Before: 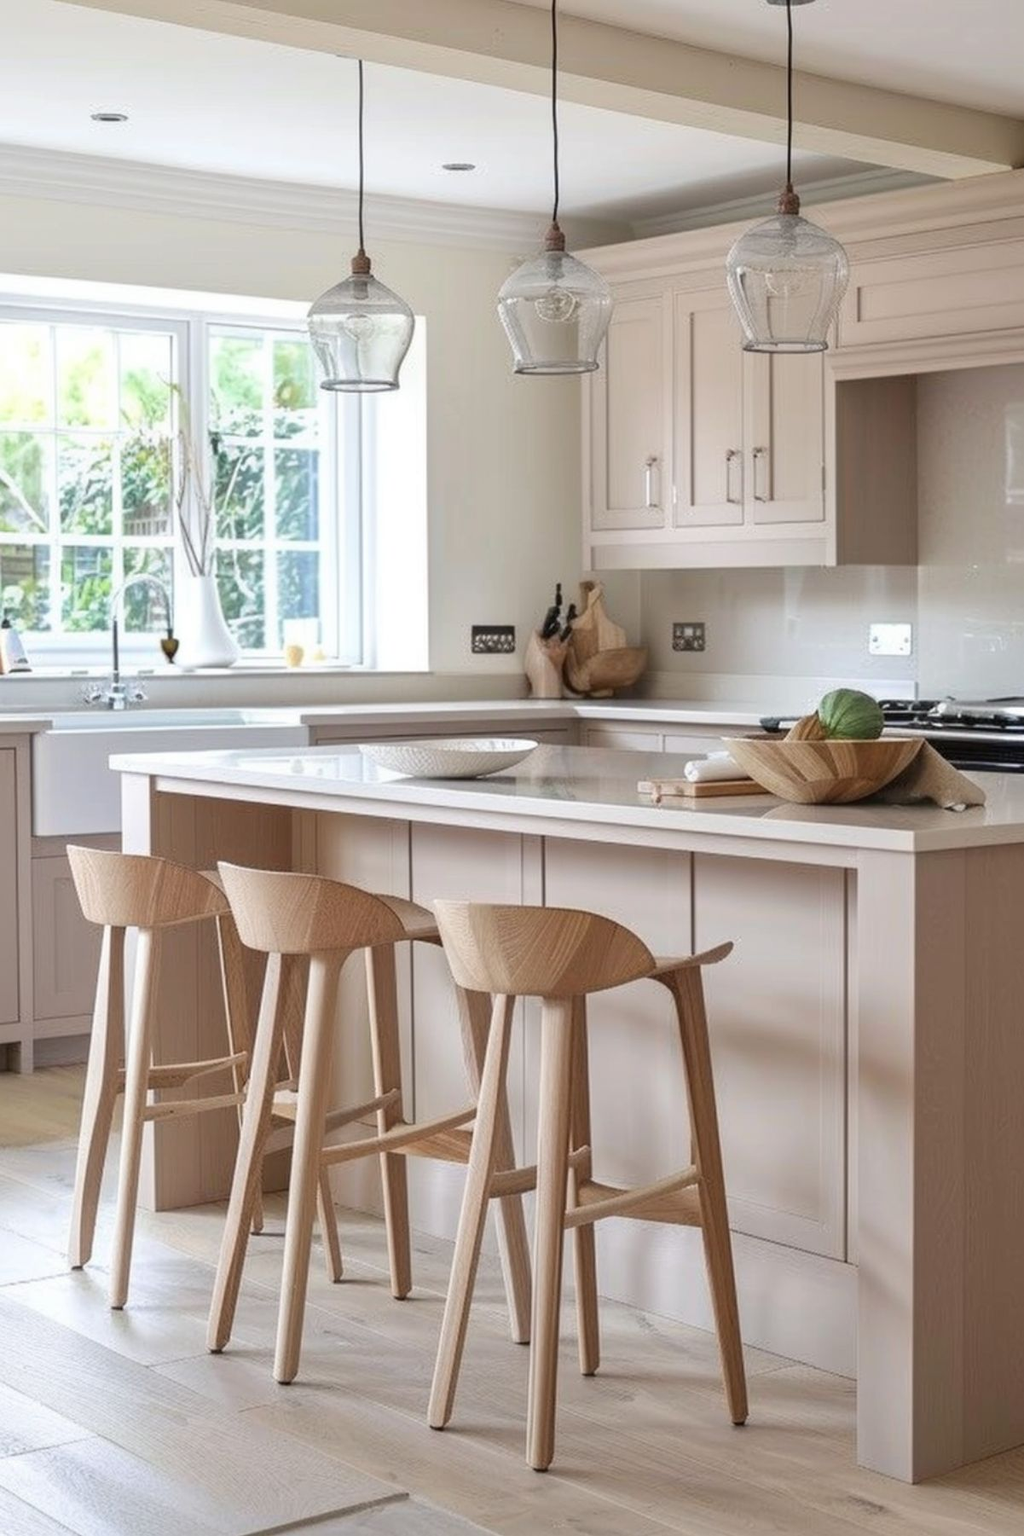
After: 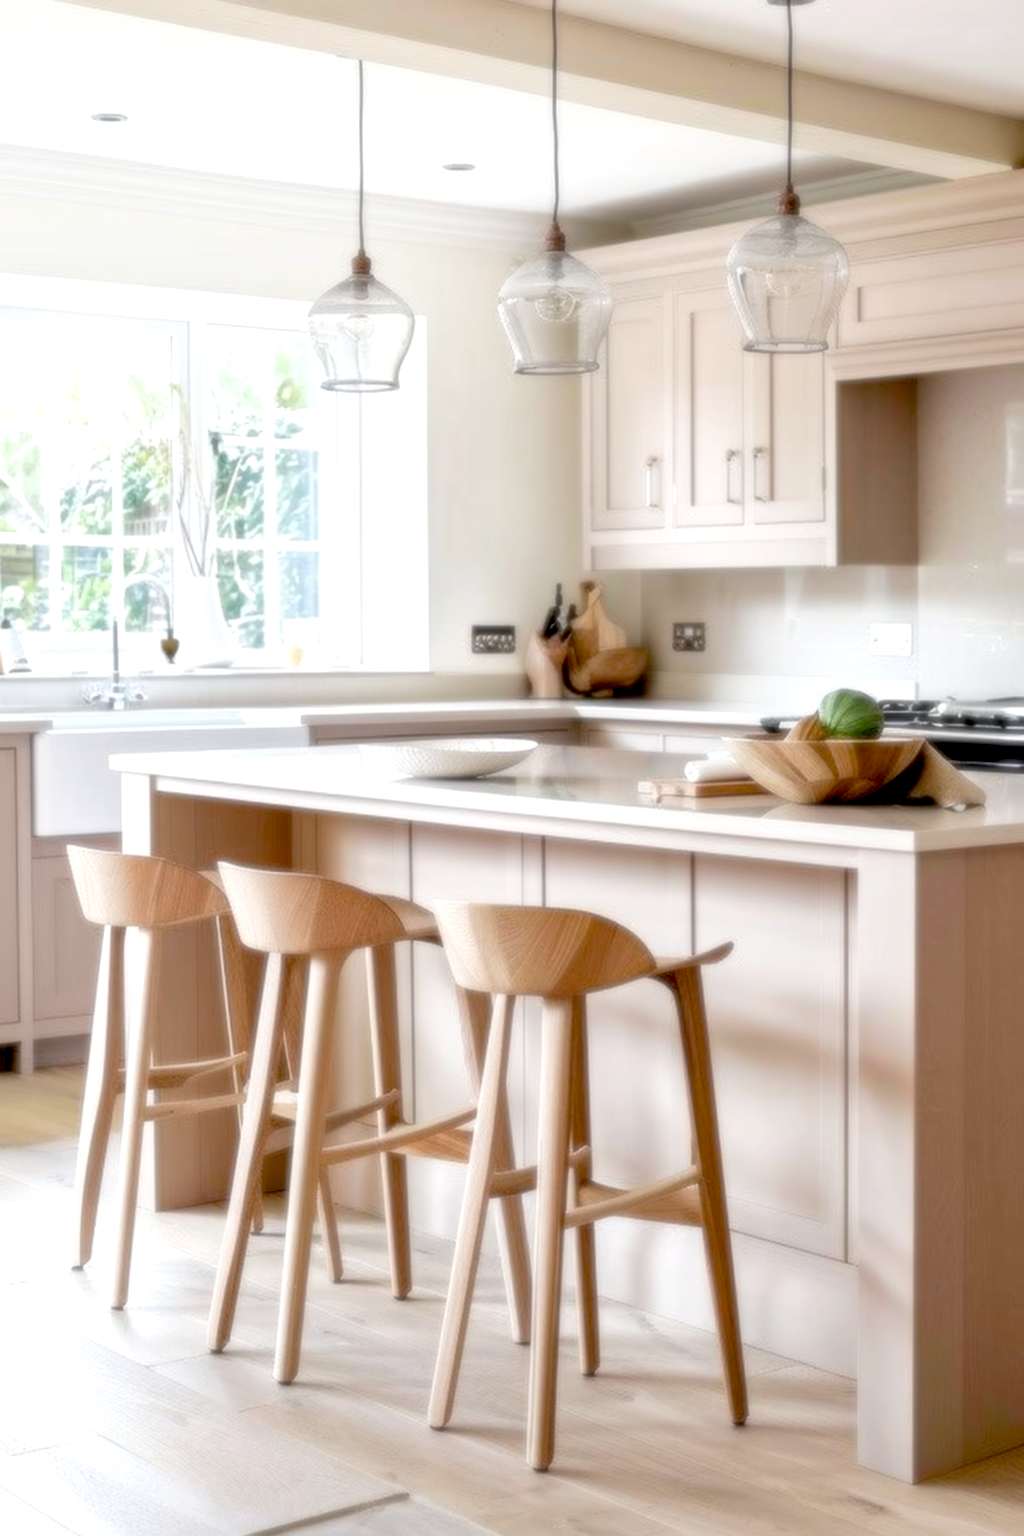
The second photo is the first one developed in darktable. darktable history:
soften: size 8.67%, mix 49%
exposure: black level correction 0.04, exposure 0.5 EV, compensate highlight preservation false
haze removal: strength -0.05
